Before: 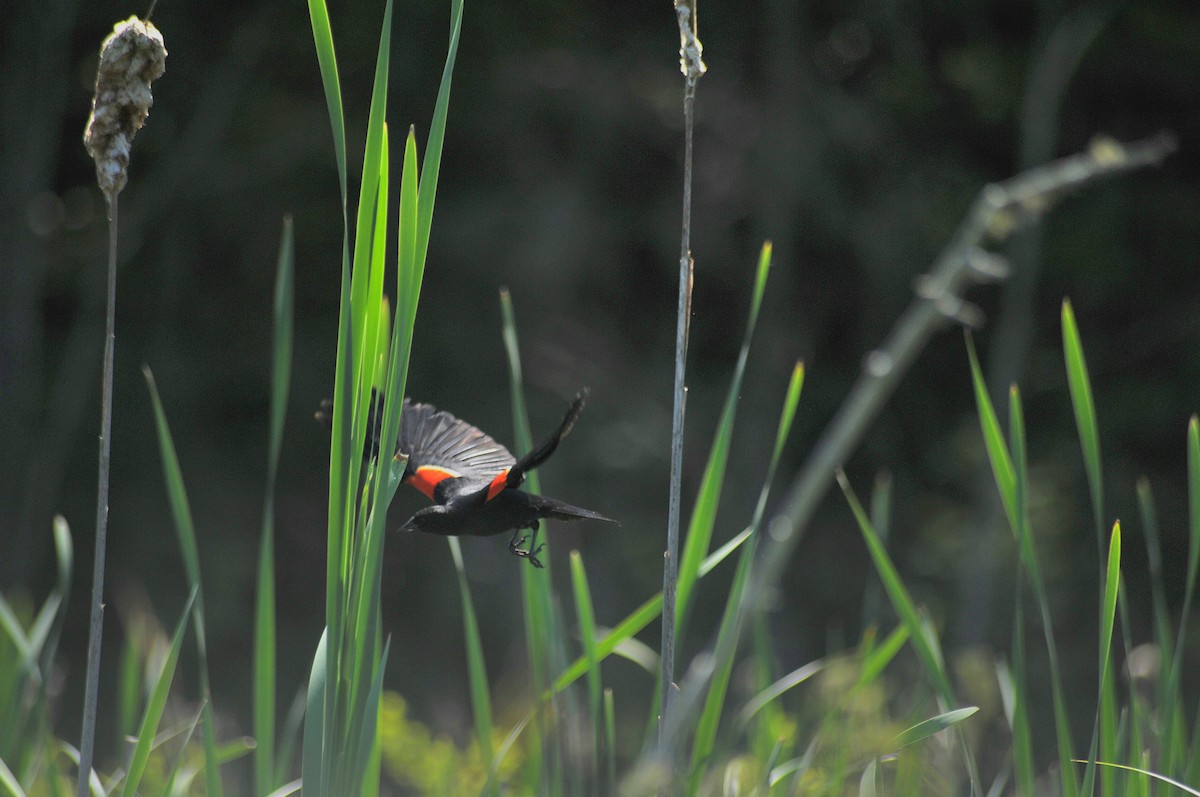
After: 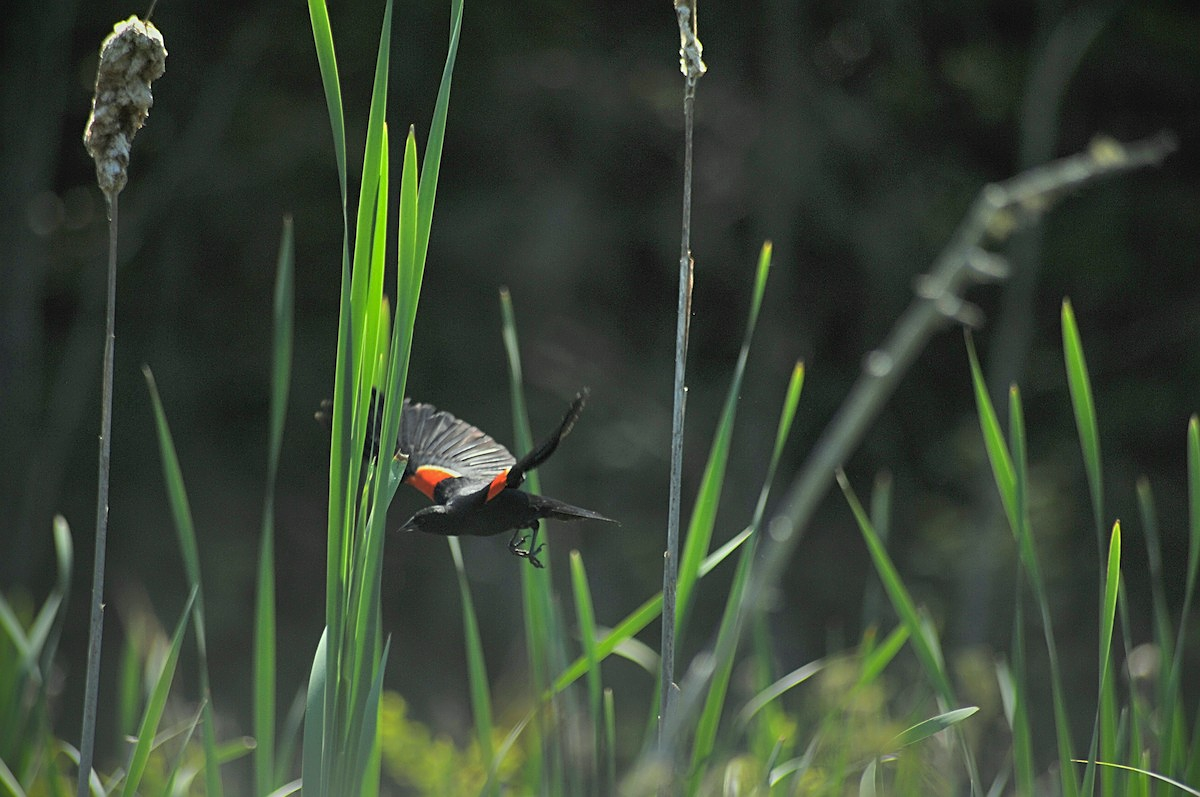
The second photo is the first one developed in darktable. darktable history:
vignetting: fall-off start 99.98%, brightness -0.987, saturation 0.49, center (0.04, -0.096)
sharpen: on, module defaults
color balance rgb: perceptual saturation grading › global saturation 0.249%
color correction: highlights a* -4.55, highlights b* 5.04, saturation 0.968
